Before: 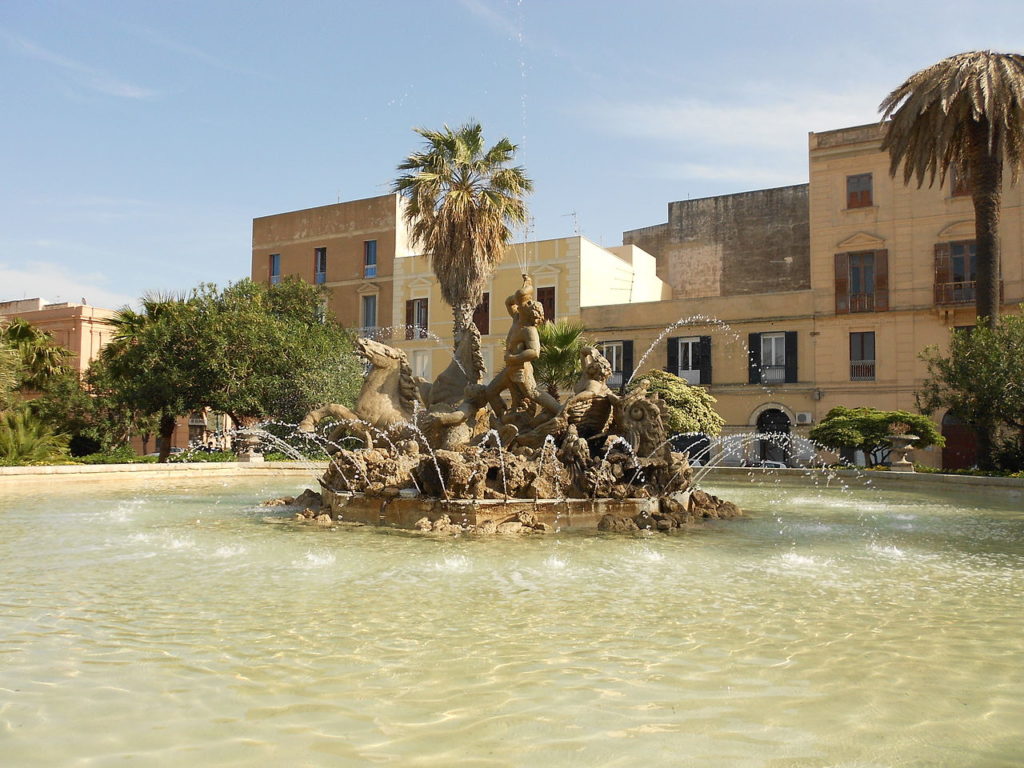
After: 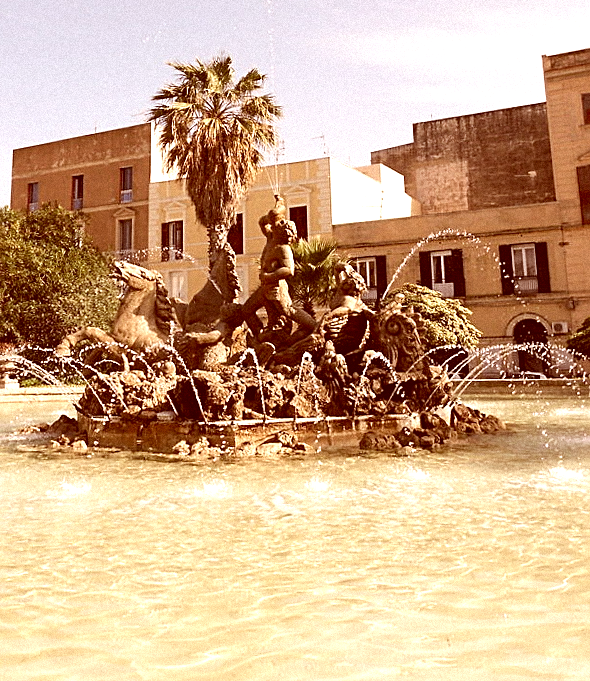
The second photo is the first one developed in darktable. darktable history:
grain: mid-tones bias 0%
crop and rotate: left 22.918%, top 5.629%, right 14.711%, bottom 2.247%
sharpen: on, module defaults
rotate and perspective: rotation -1.68°, lens shift (vertical) -0.146, crop left 0.049, crop right 0.912, crop top 0.032, crop bottom 0.96
tone equalizer: -8 EV -0.75 EV, -7 EV -0.7 EV, -6 EV -0.6 EV, -5 EV -0.4 EV, -3 EV 0.4 EV, -2 EV 0.6 EV, -1 EV 0.7 EV, +0 EV 0.75 EV, edges refinement/feathering 500, mask exposure compensation -1.57 EV, preserve details no
color correction: highlights a* 9.03, highlights b* 8.71, shadows a* 40, shadows b* 40, saturation 0.8
